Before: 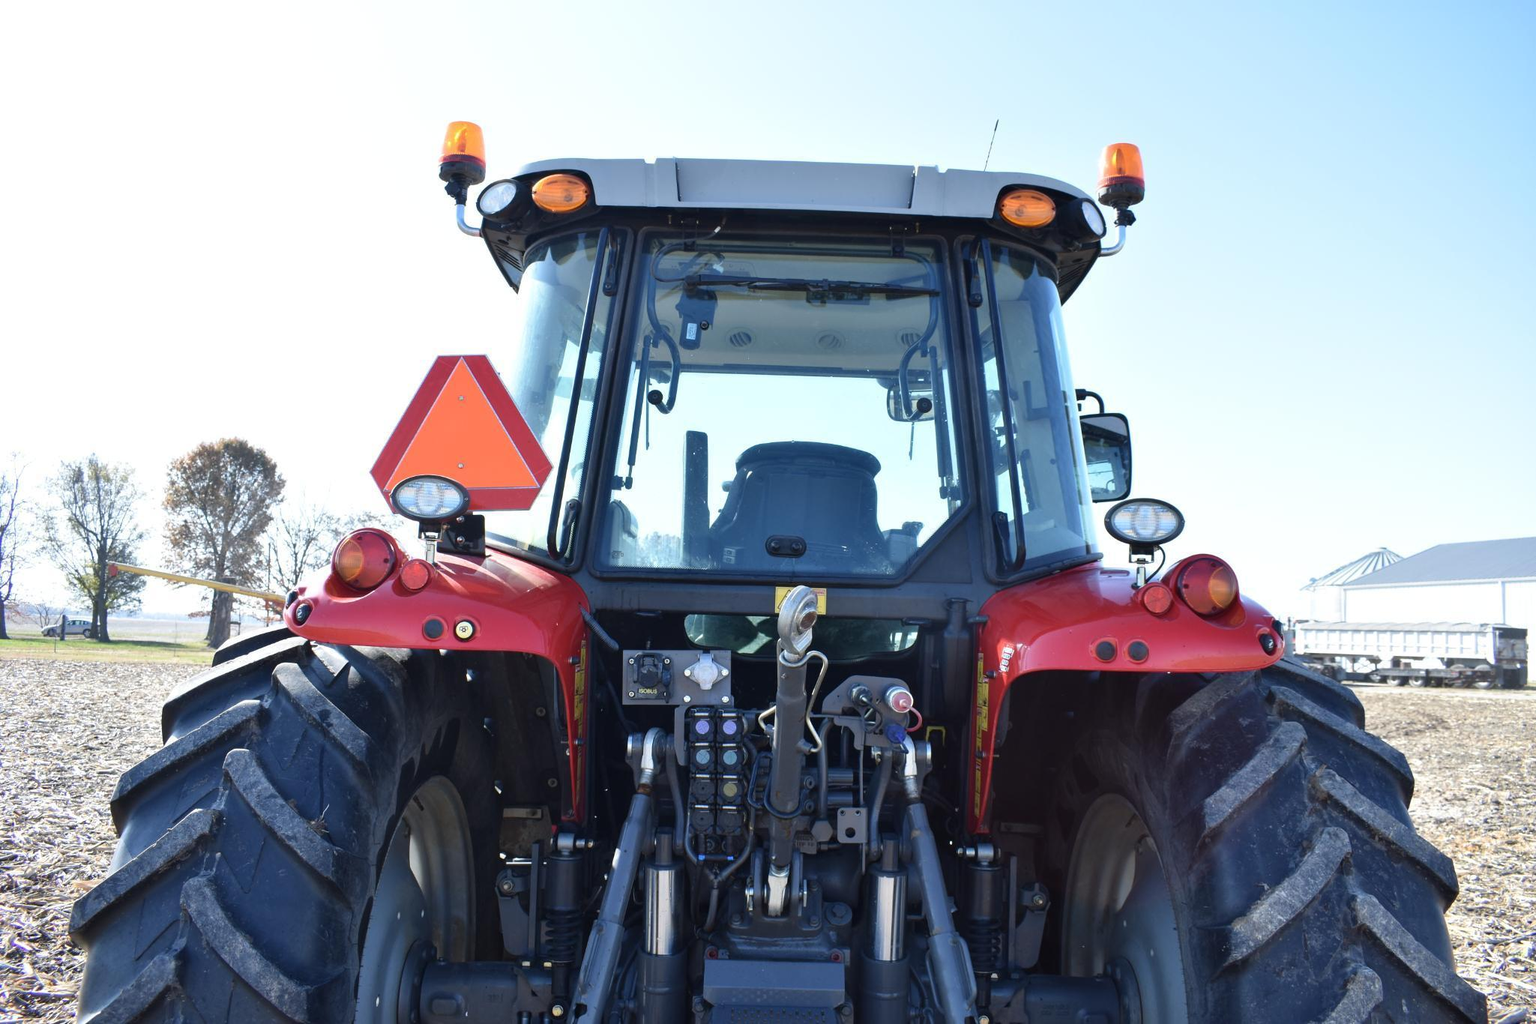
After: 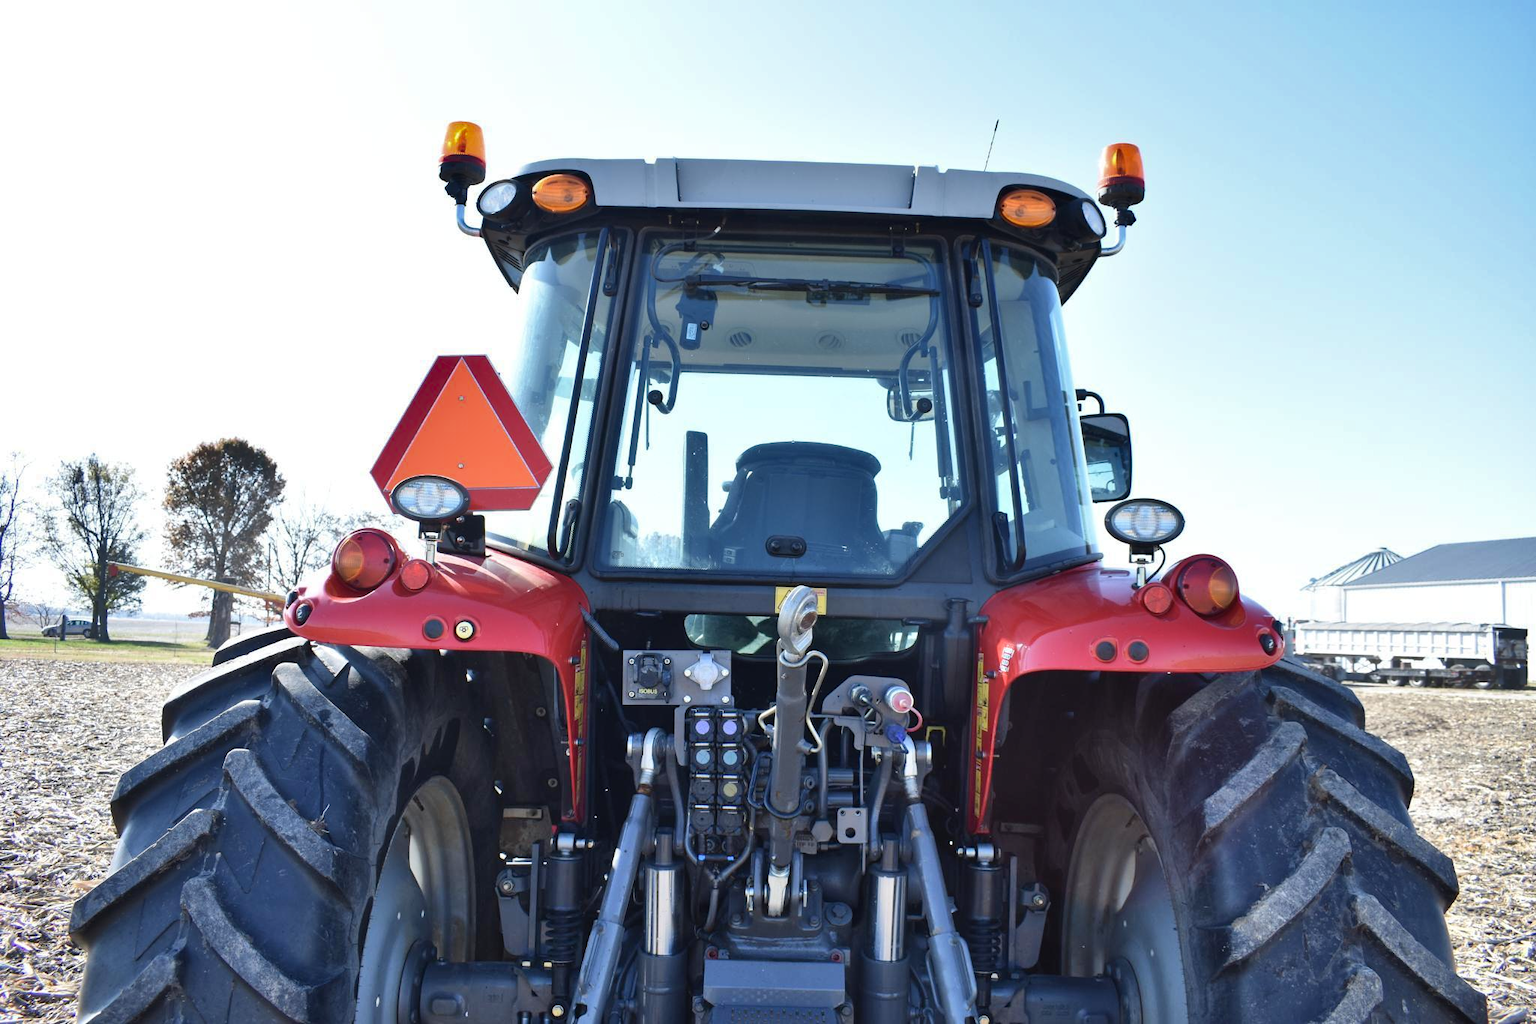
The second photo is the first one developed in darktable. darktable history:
shadows and highlights: highlights color adjustment 49.48%, soften with gaussian
